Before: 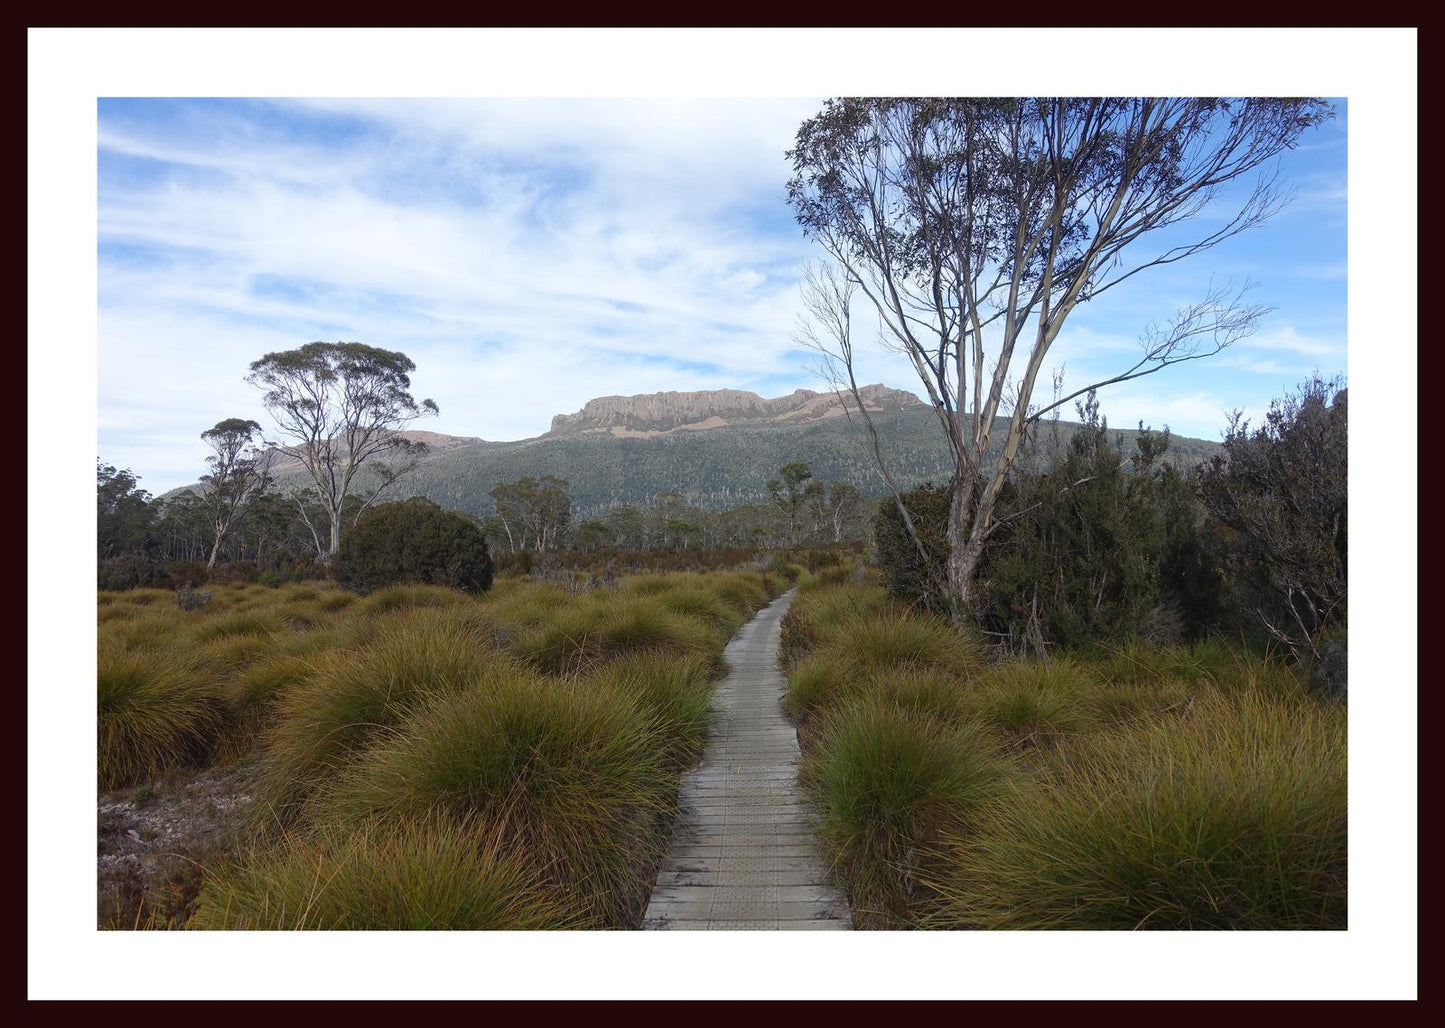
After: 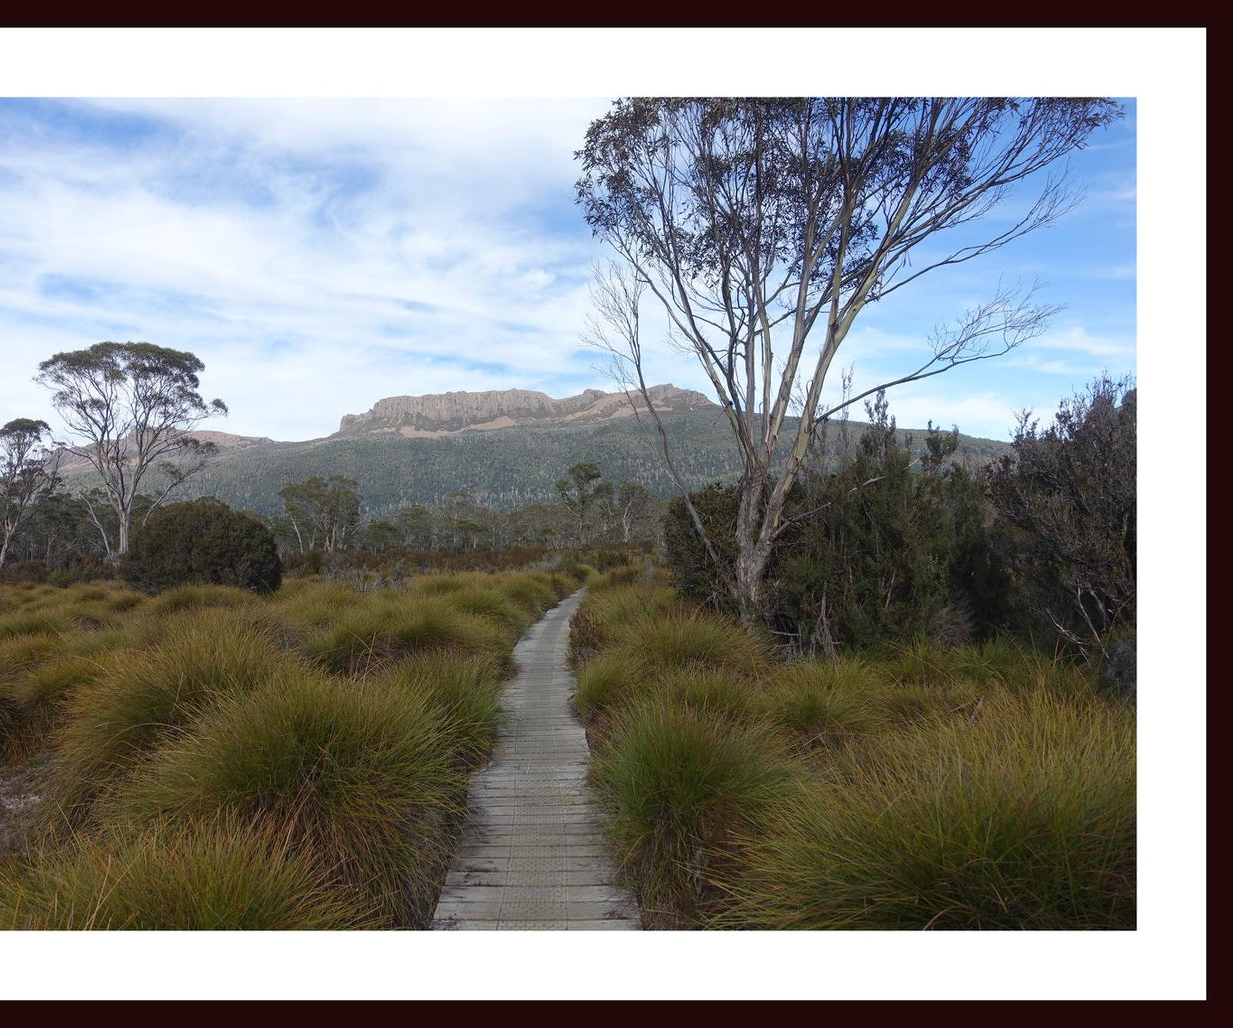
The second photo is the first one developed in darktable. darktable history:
tone equalizer: edges refinement/feathering 500, mask exposure compensation -1.57 EV, preserve details no
crop and rotate: left 14.64%
